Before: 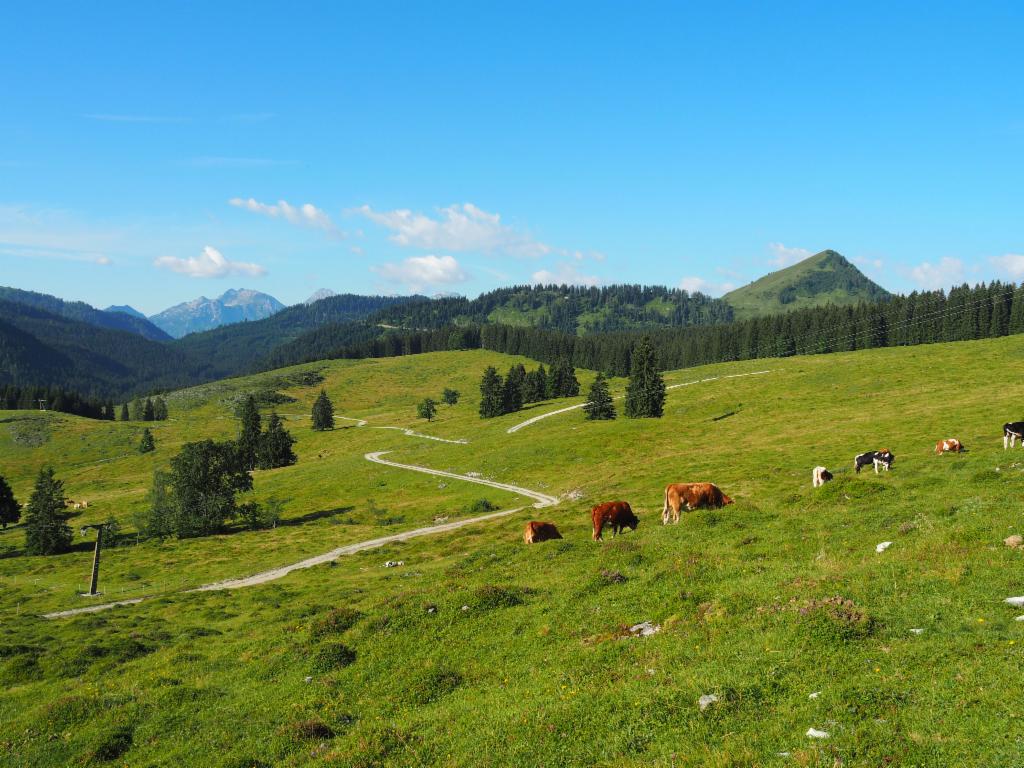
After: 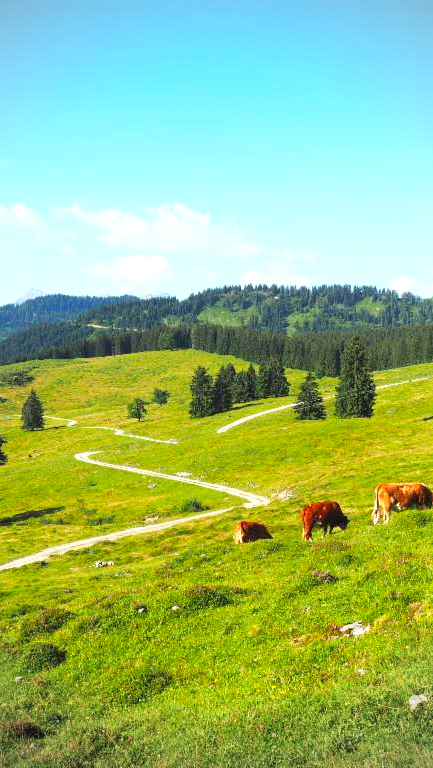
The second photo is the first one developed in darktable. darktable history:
crop: left 28.415%, right 29.26%
base curve: curves: ch0 [(0, 0) (0.666, 0.806) (1, 1)], preserve colors none
color correction: highlights b* -0.019, saturation 1.14
exposure: black level correction 0, exposure 0.702 EV, compensate highlight preservation false
vignetting: fall-off radius 61.01%, brightness -0.628, saturation -0.683
